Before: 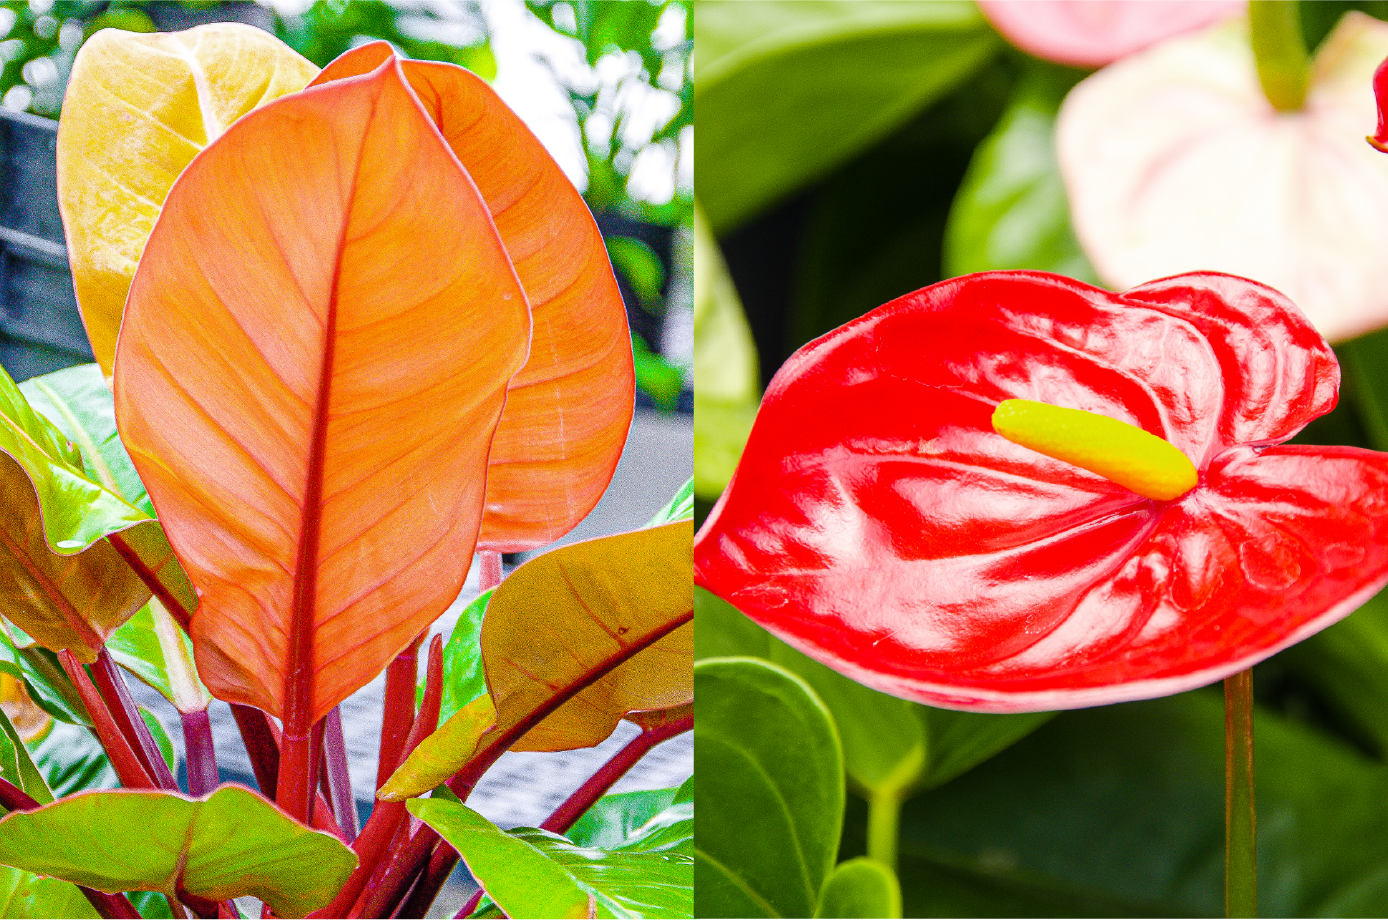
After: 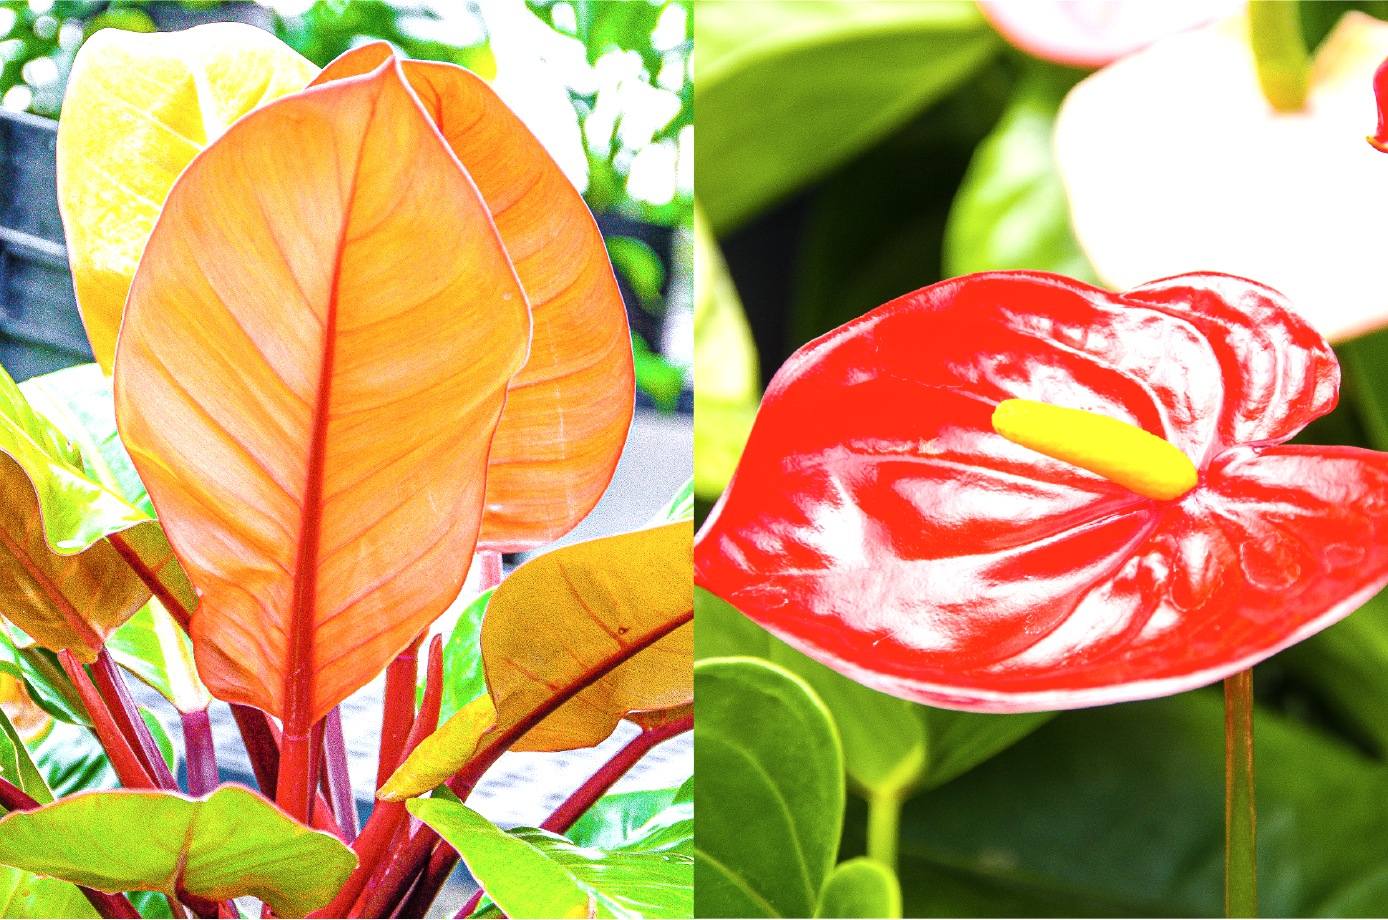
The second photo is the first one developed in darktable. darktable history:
exposure: exposure 0.728 EV, compensate exposure bias true, compensate highlight preservation false
contrast brightness saturation: saturation -0.063
